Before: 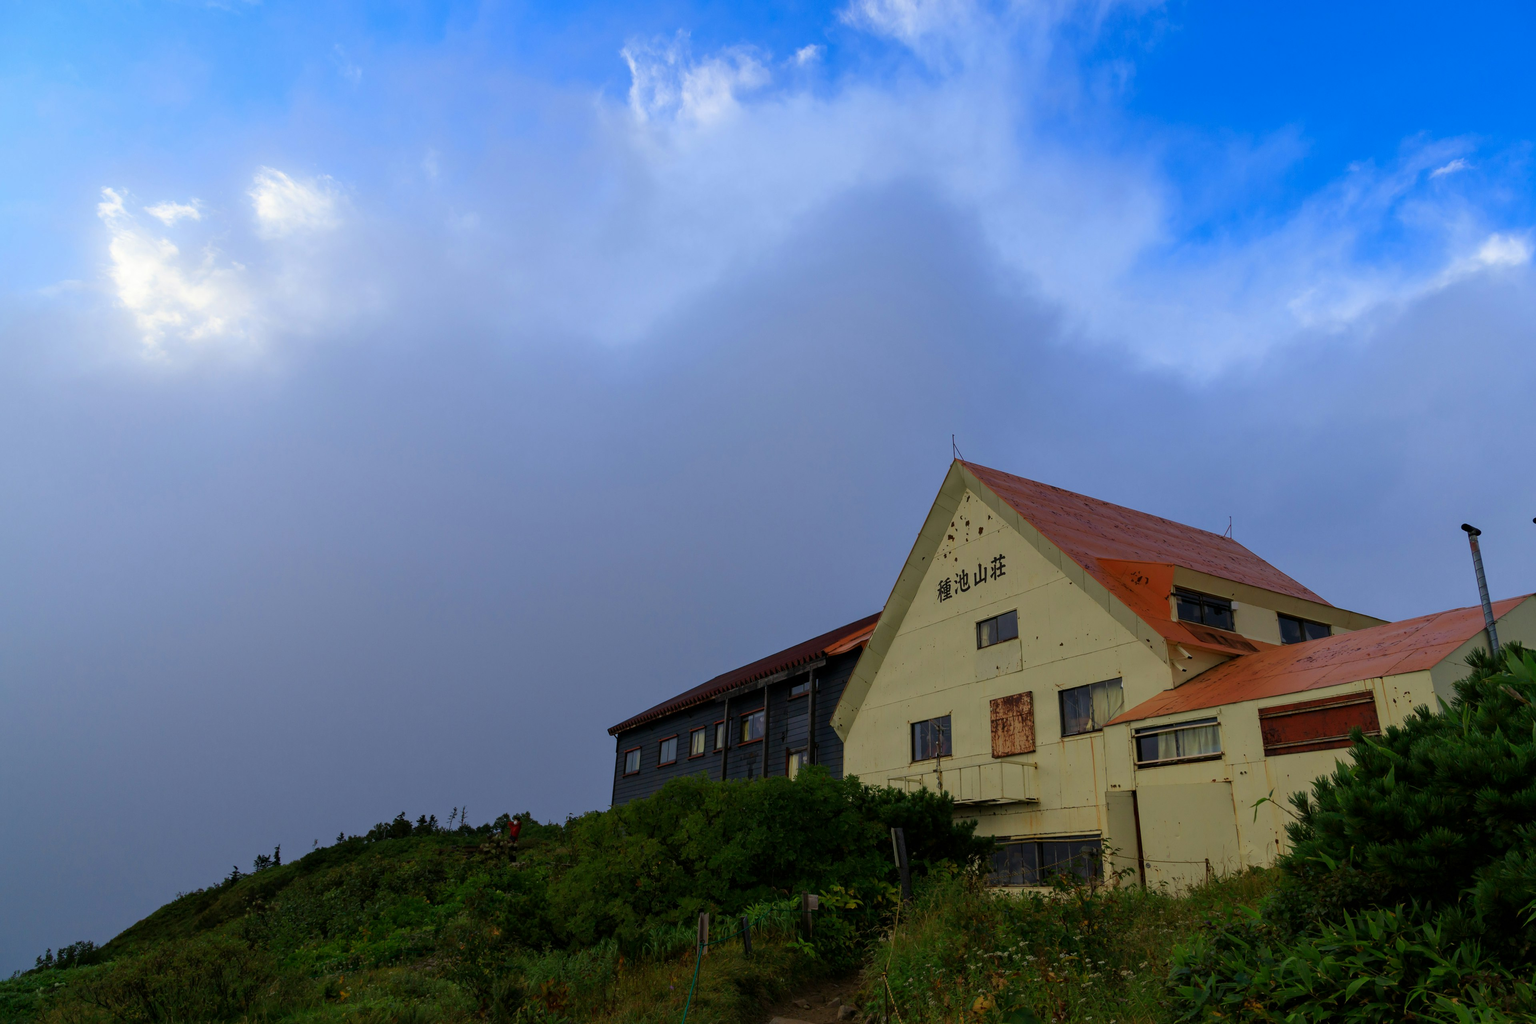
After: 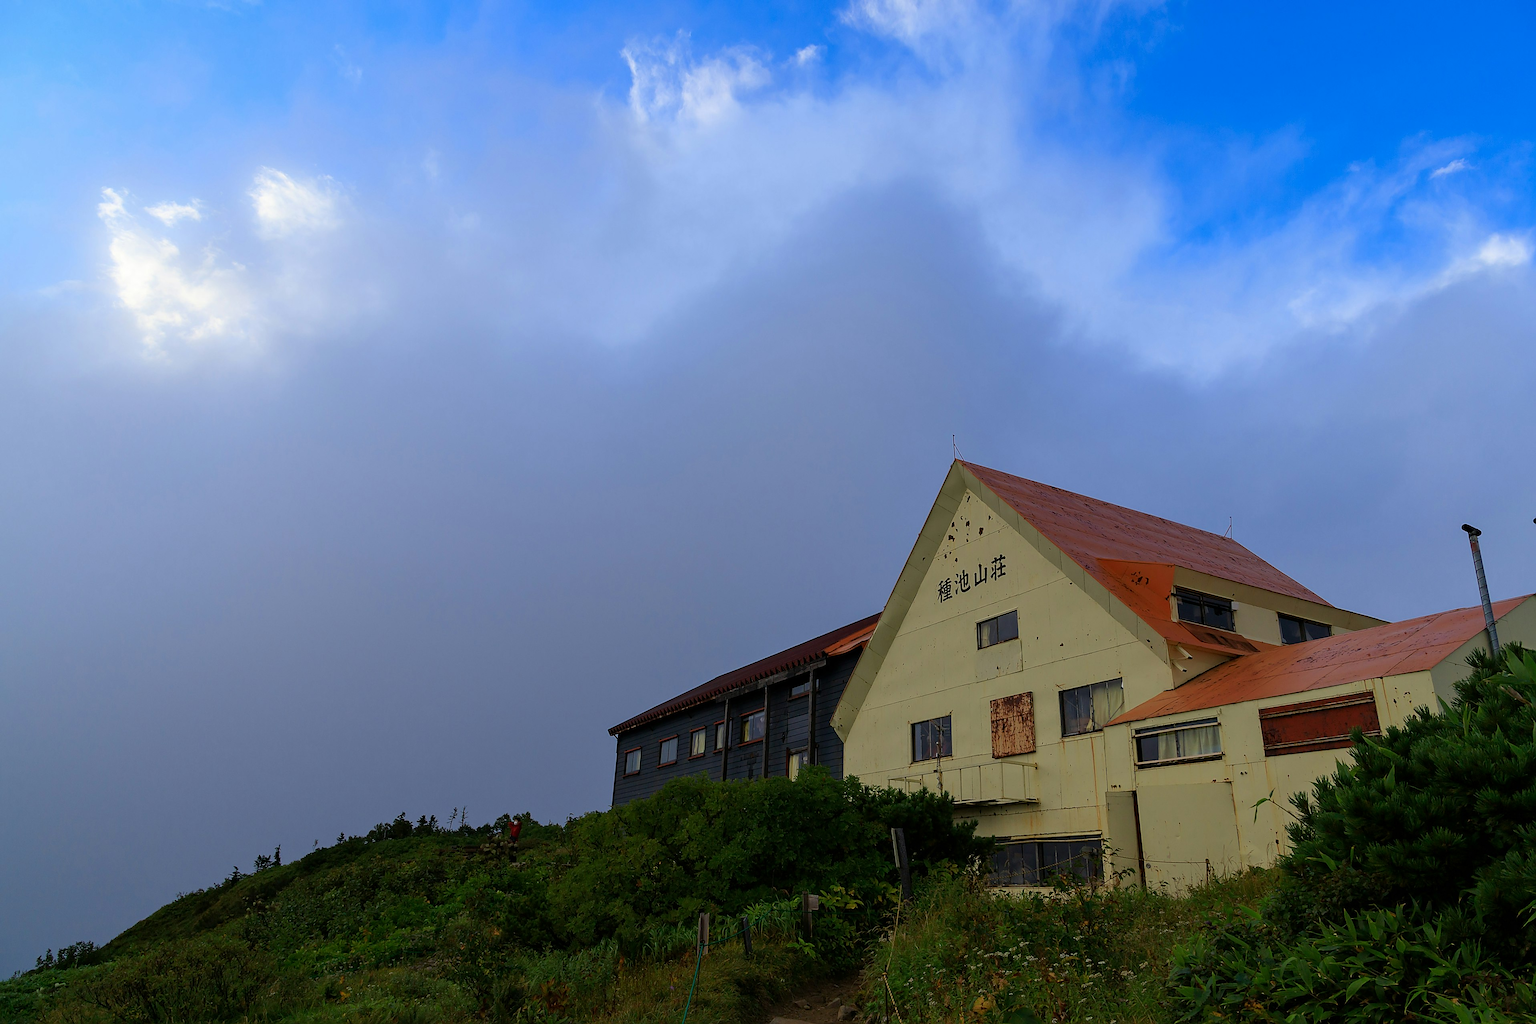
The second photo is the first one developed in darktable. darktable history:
sharpen: radius 1.424, amount 1.251, threshold 0.655
